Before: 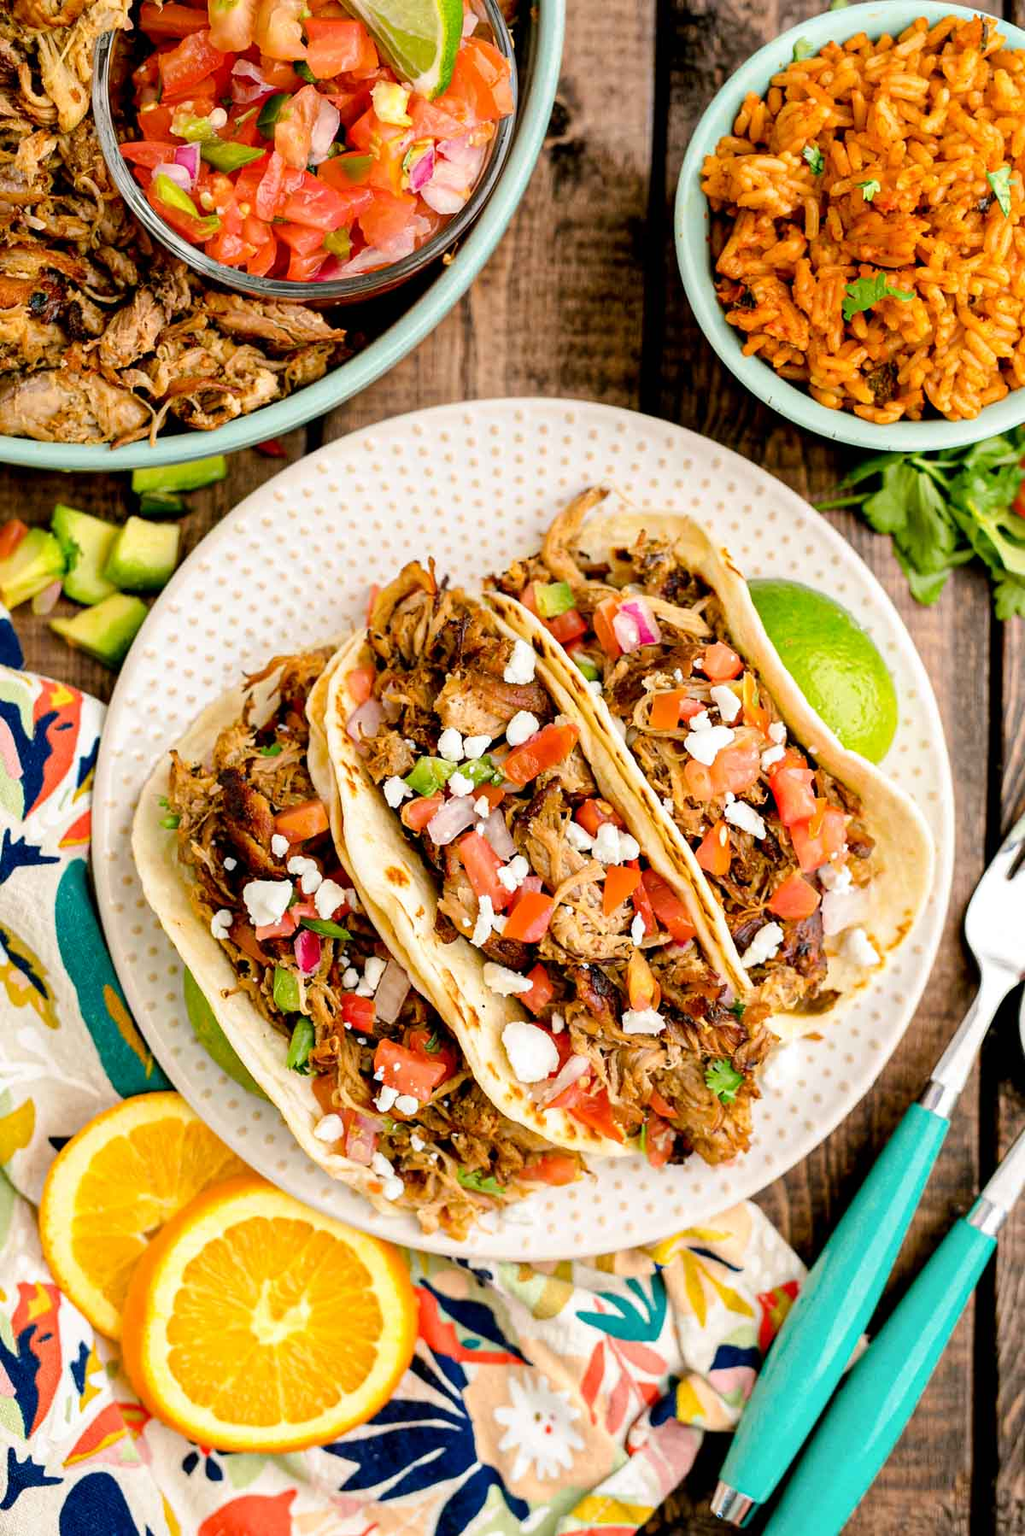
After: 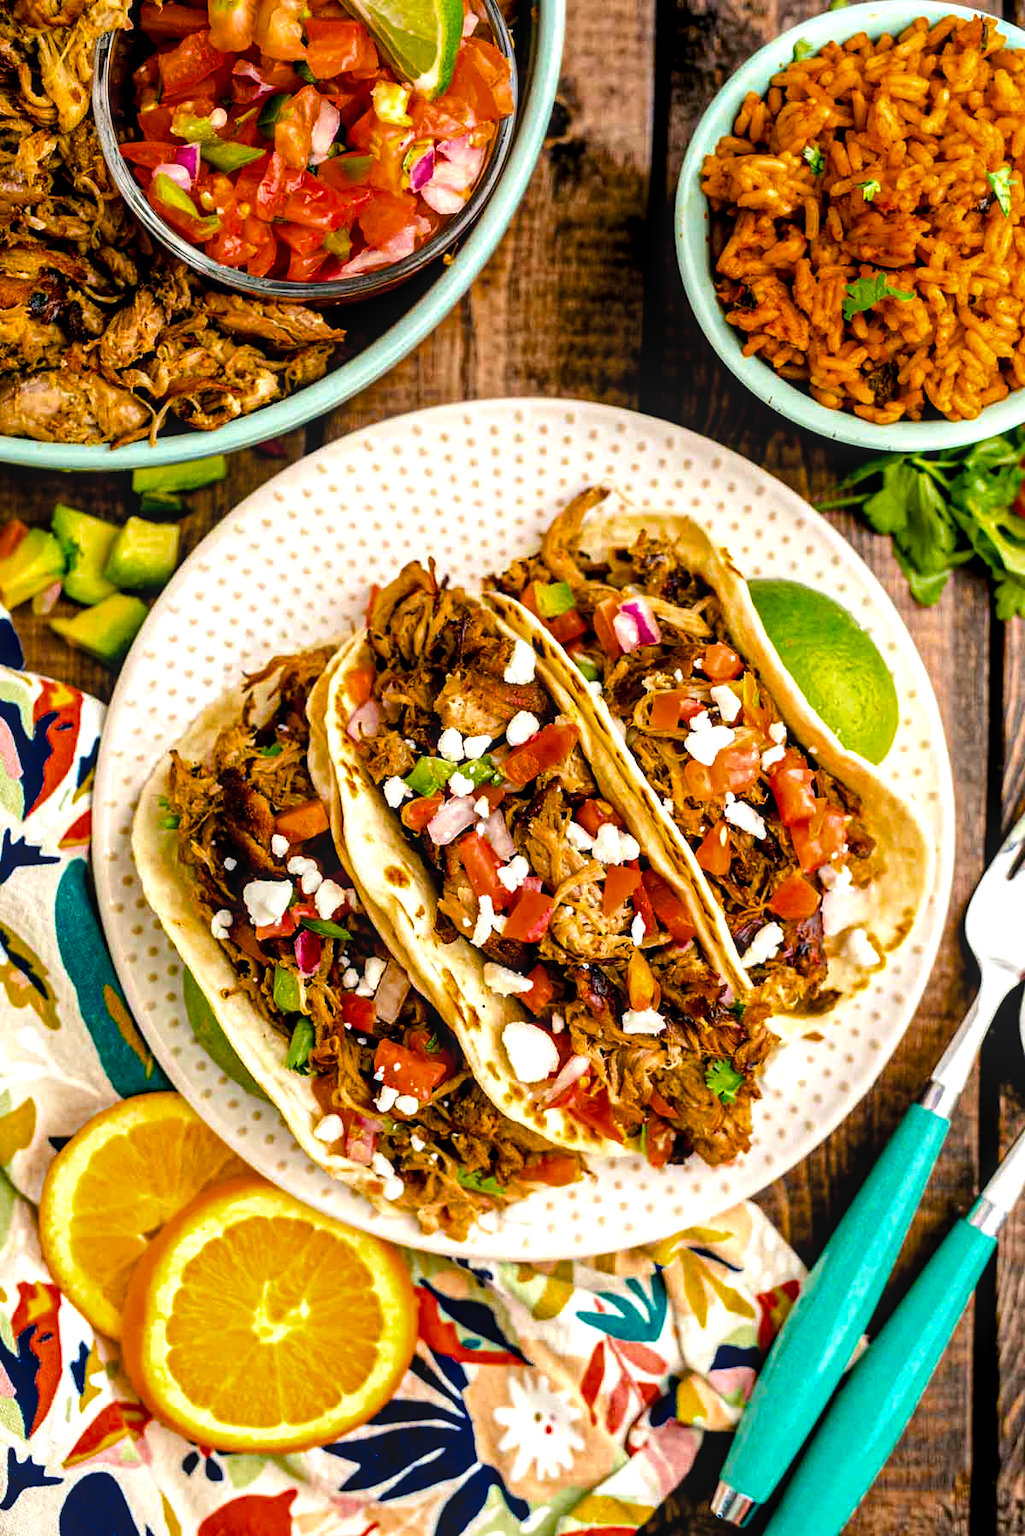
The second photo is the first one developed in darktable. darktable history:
local contrast: on, module defaults
color balance rgb: shadows lift › luminance -21.835%, shadows lift › chroma 6.597%, shadows lift › hue 270.01°, perceptual saturation grading › global saturation 29.957%, global vibrance 9.893%, contrast 15.267%, saturation formula JzAzBz (2021)
